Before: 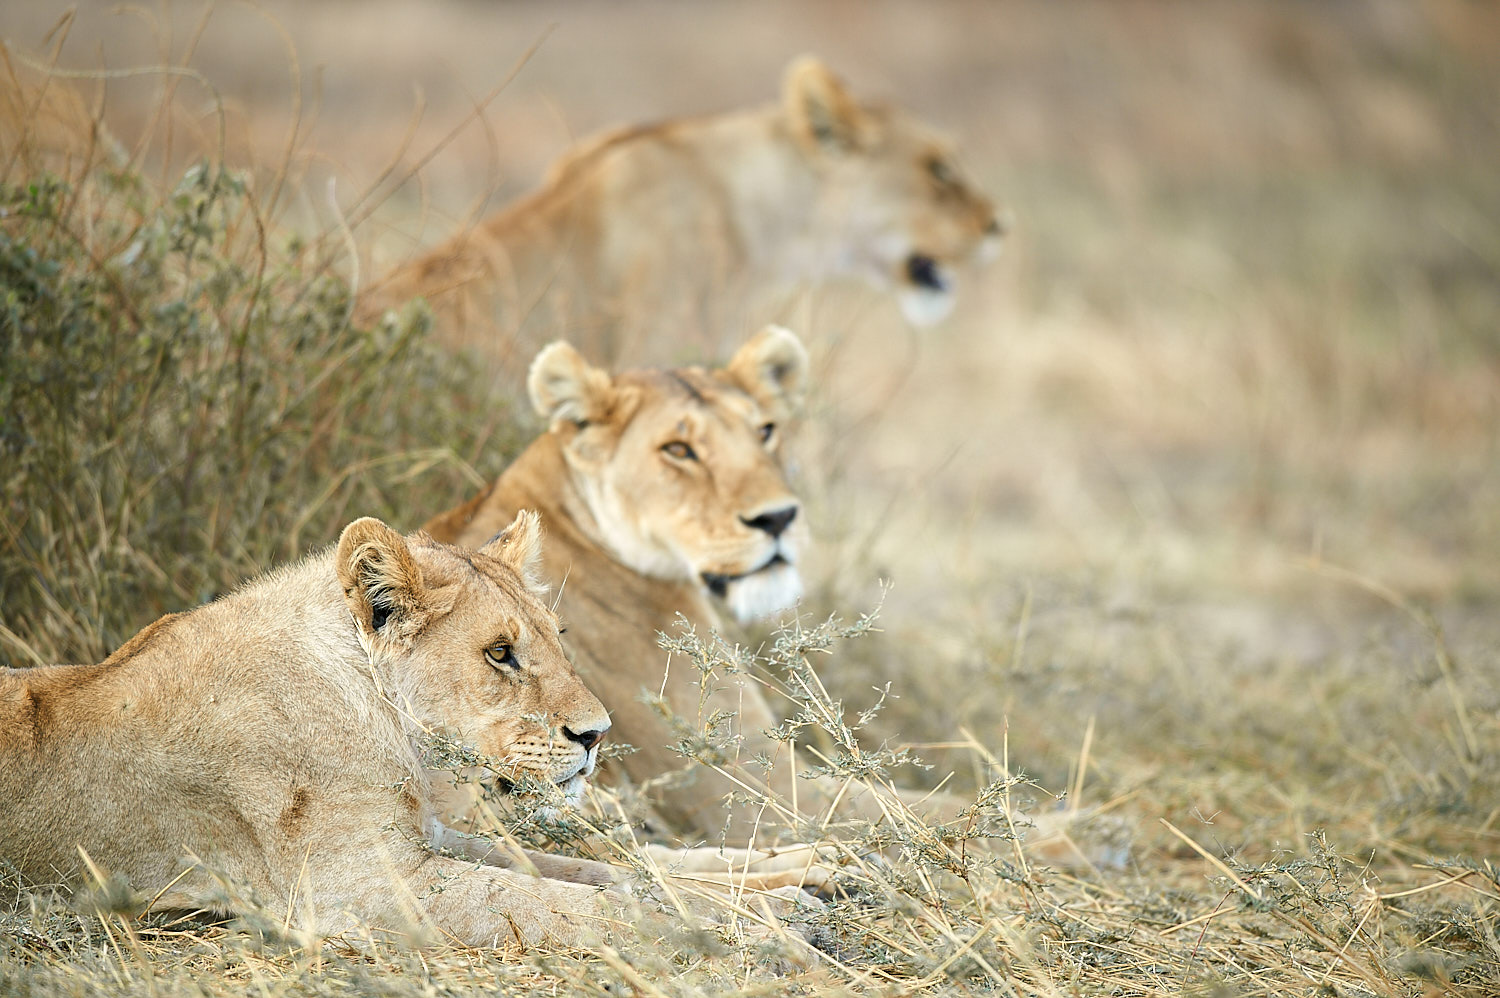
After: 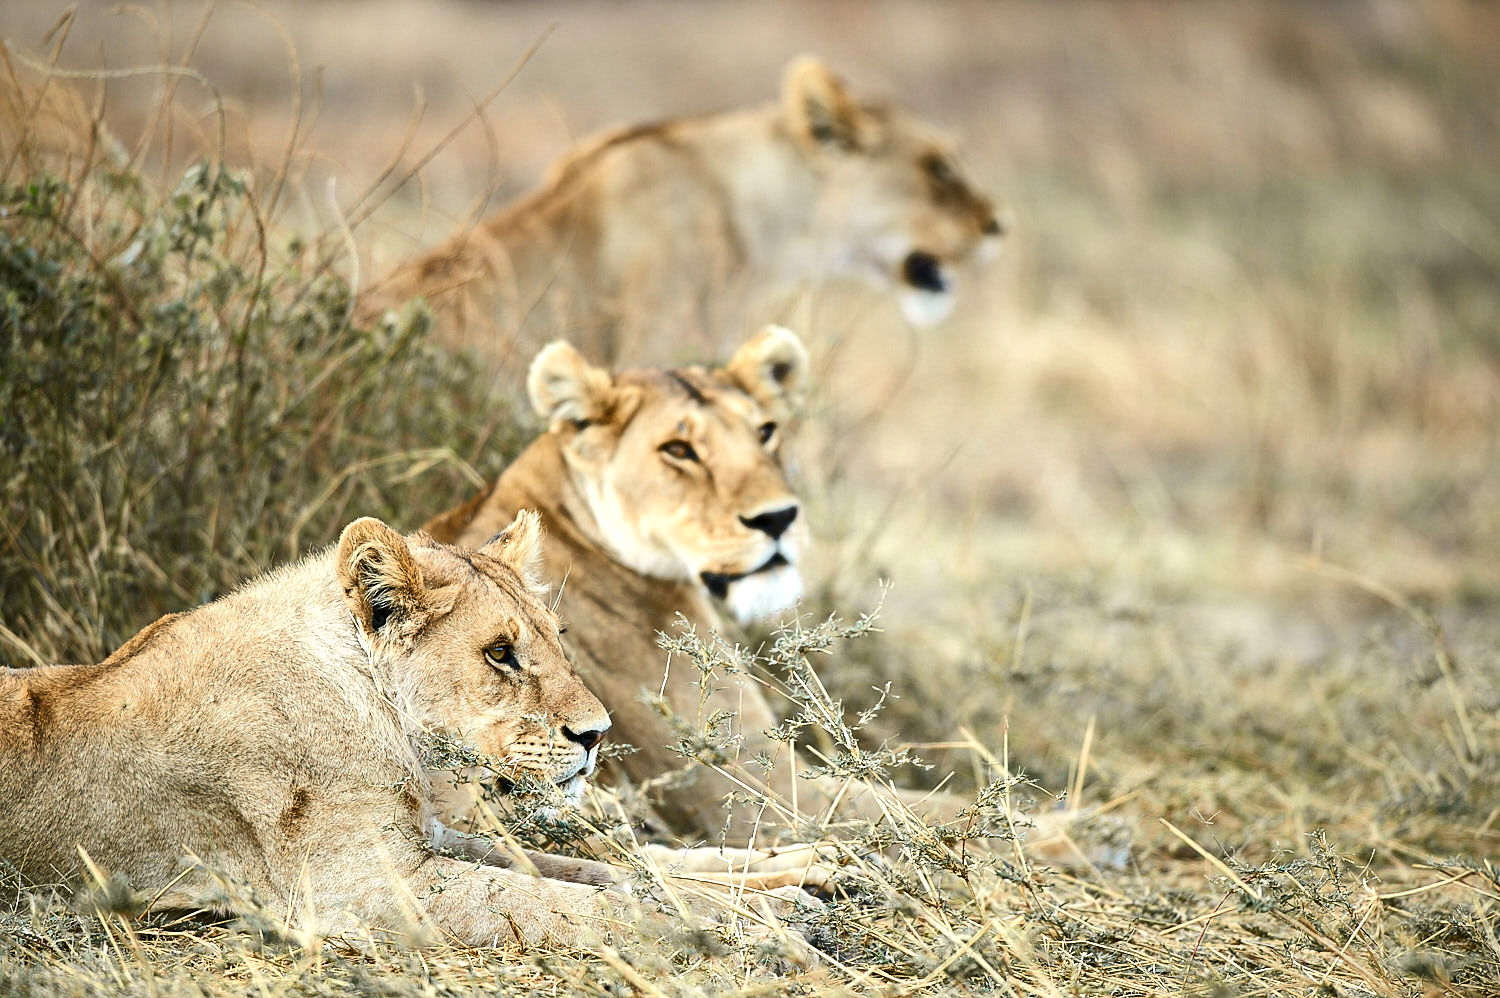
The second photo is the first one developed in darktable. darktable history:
tone curve: curves: ch0 [(0.016, 0.011) (0.204, 0.146) (0.515, 0.476) (0.78, 0.795) (1, 0.981)], color space Lab, independent channels, preserve colors none
shadows and highlights: soften with gaussian
tone equalizer: -8 EV -0.416 EV, -7 EV -0.392 EV, -6 EV -0.332 EV, -5 EV -0.232 EV, -3 EV 0.188 EV, -2 EV 0.341 EV, -1 EV 0.373 EV, +0 EV 0.426 EV, edges refinement/feathering 500, mask exposure compensation -1.57 EV, preserve details no
